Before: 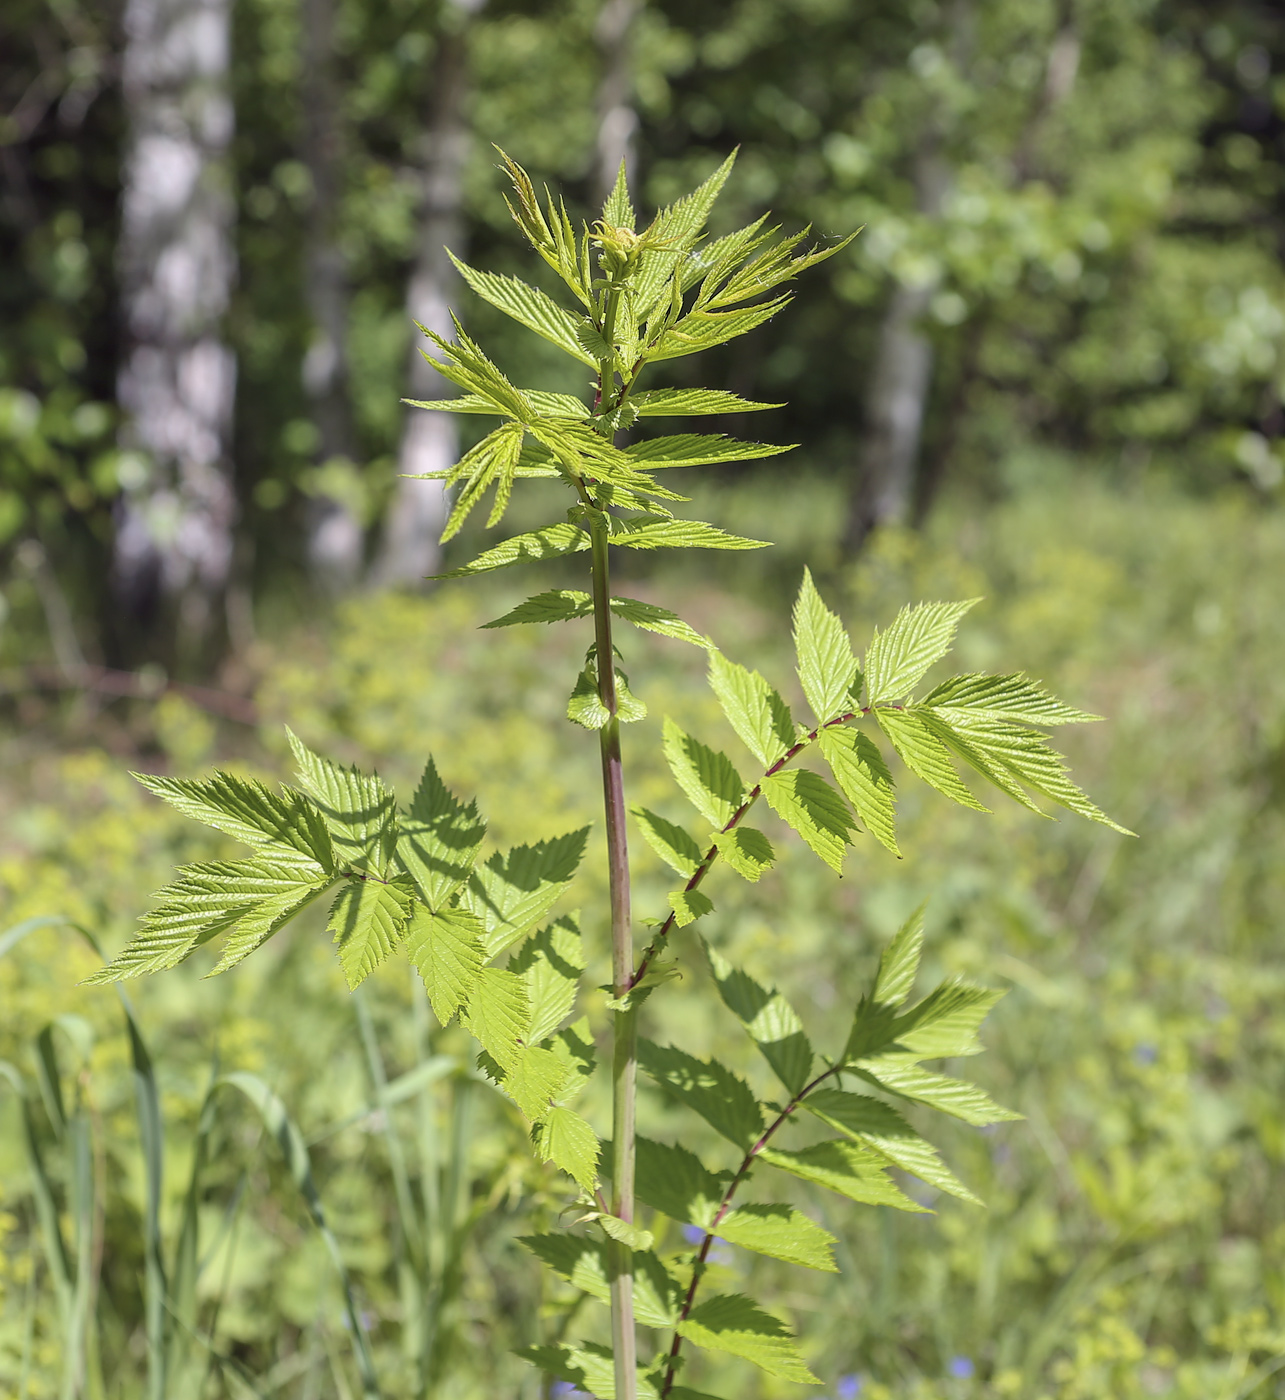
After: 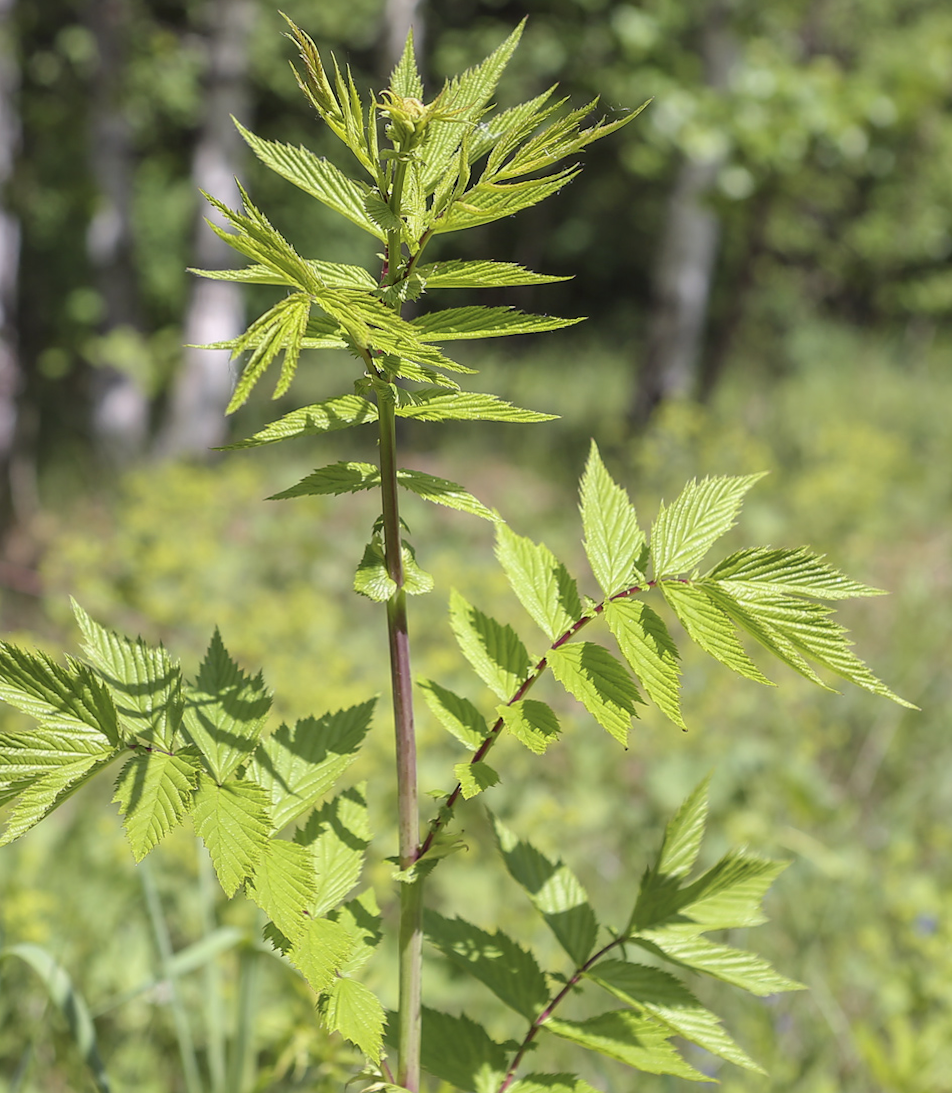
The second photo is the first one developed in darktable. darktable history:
rotate and perspective: rotation 0.174°, lens shift (vertical) 0.013, lens shift (horizontal) 0.019, shear 0.001, automatic cropping original format, crop left 0.007, crop right 0.991, crop top 0.016, crop bottom 0.997
crop: left 16.768%, top 8.653%, right 8.362%, bottom 12.485%
